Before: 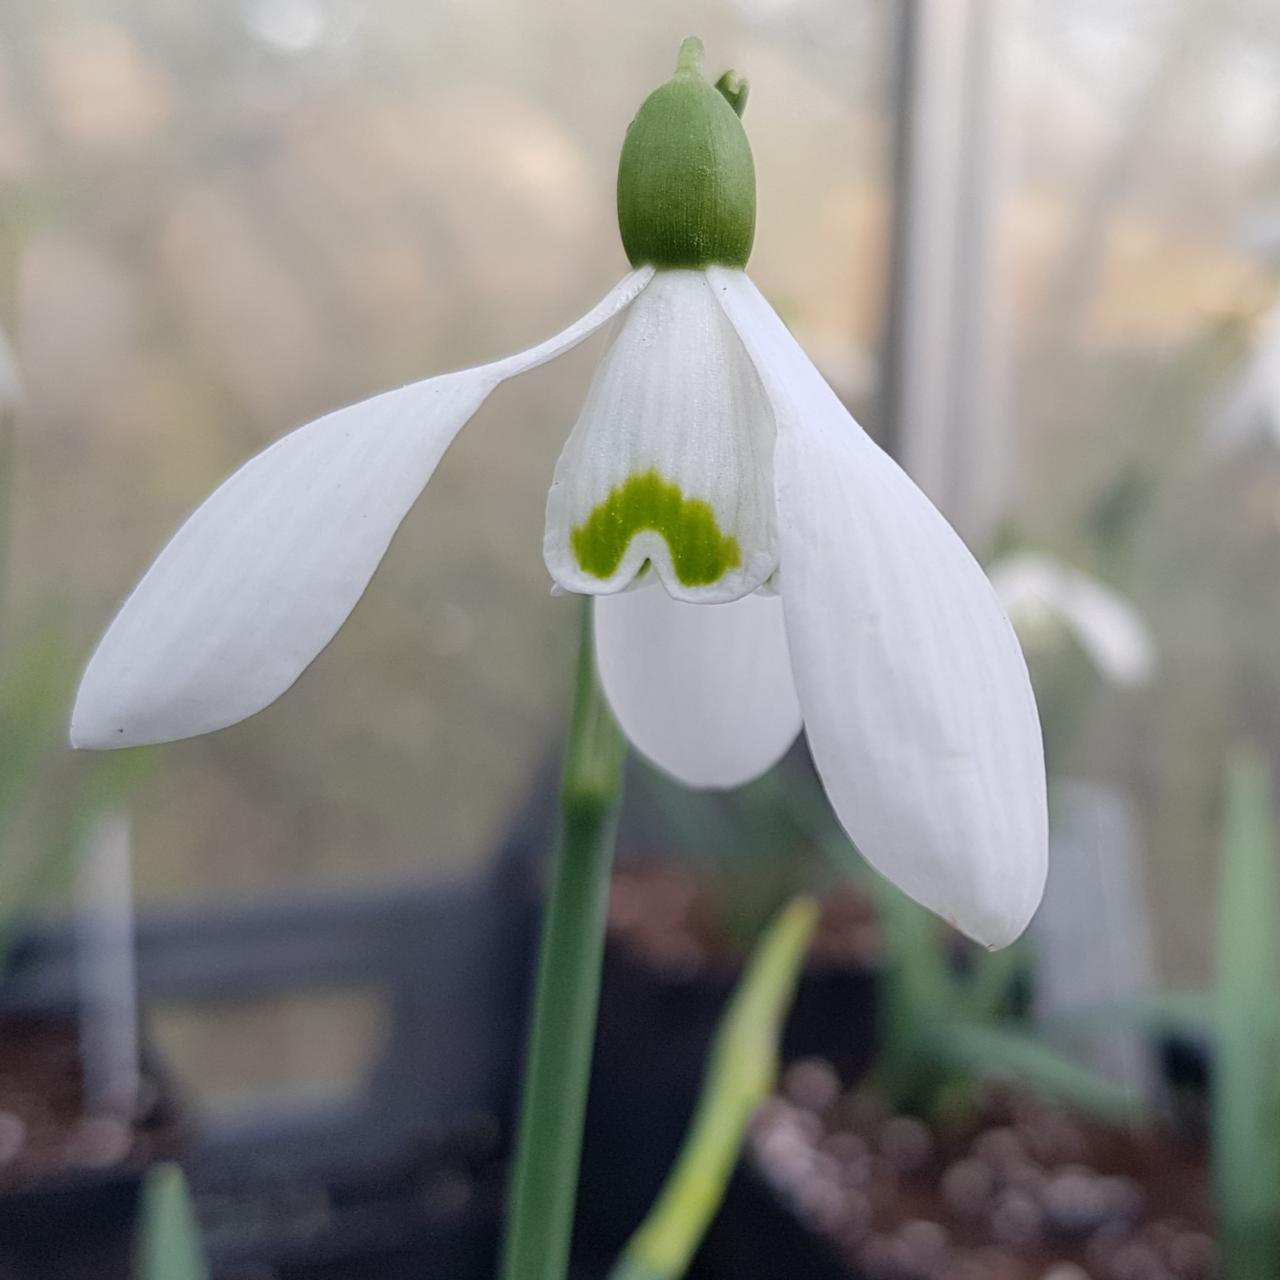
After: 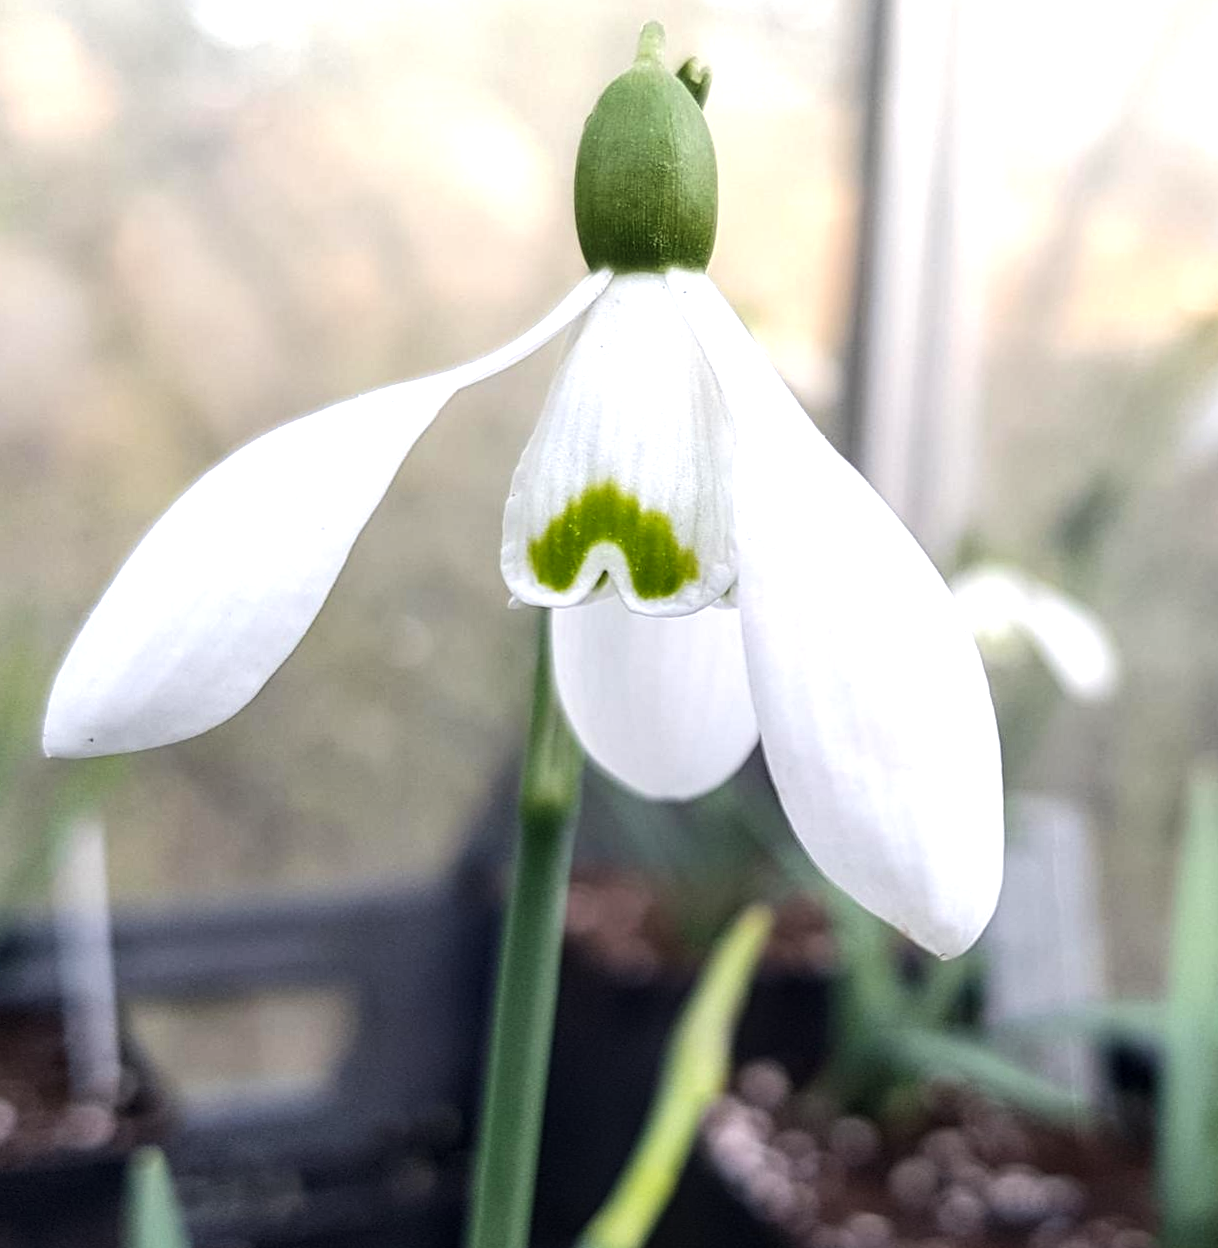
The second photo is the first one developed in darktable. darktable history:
local contrast: on, module defaults
exposure: exposure 0.191 EV, compensate highlight preservation false
rotate and perspective: rotation 0.074°, lens shift (vertical) 0.096, lens shift (horizontal) -0.041, crop left 0.043, crop right 0.952, crop top 0.024, crop bottom 0.979
tone equalizer: -8 EV -0.75 EV, -7 EV -0.7 EV, -6 EV -0.6 EV, -5 EV -0.4 EV, -3 EV 0.4 EV, -2 EV 0.6 EV, -1 EV 0.7 EV, +0 EV 0.75 EV, edges refinement/feathering 500, mask exposure compensation -1.57 EV, preserve details no
